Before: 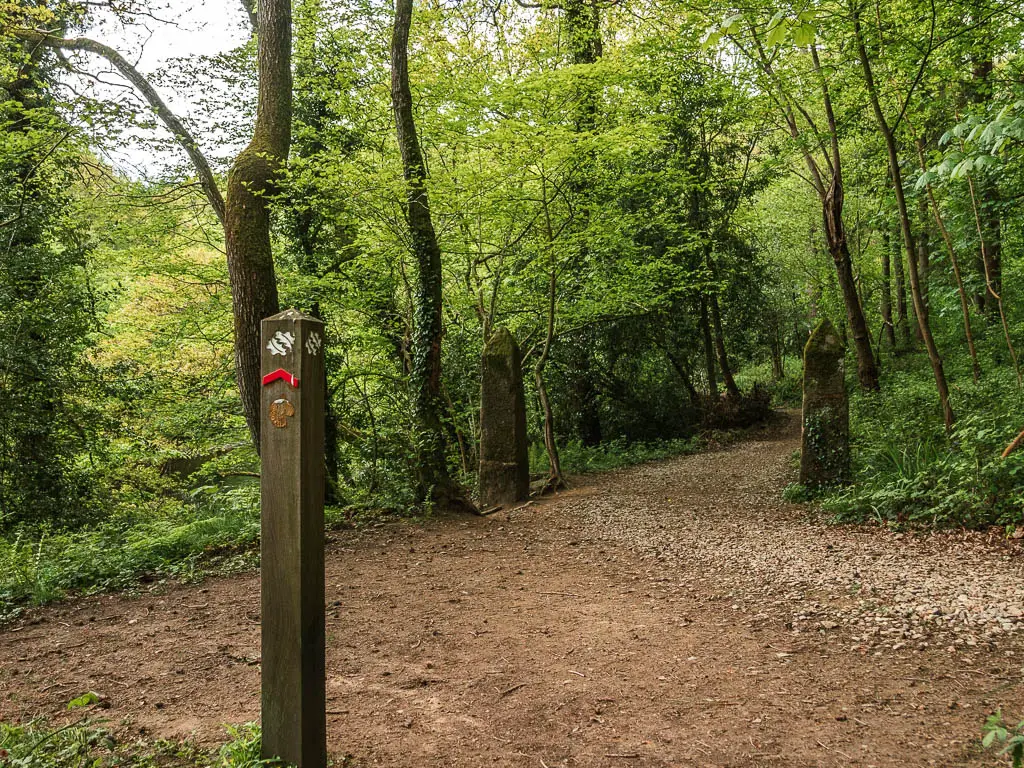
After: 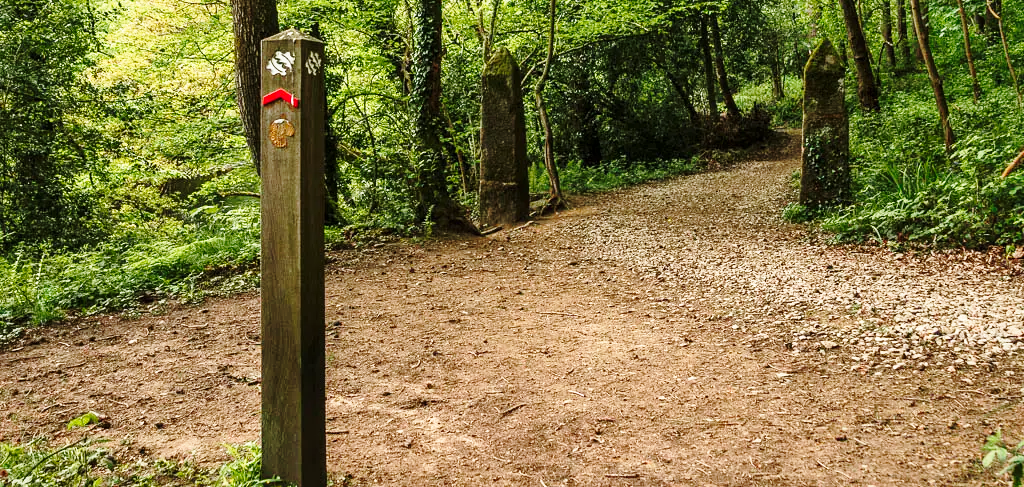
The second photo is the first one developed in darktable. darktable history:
crop and rotate: top 36.517%
local contrast: mode bilateral grid, contrast 20, coarseness 51, detail 120%, midtone range 0.2
base curve: curves: ch0 [(0, 0) (0.028, 0.03) (0.121, 0.232) (0.46, 0.748) (0.859, 0.968) (1, 1)], preserve colors none
